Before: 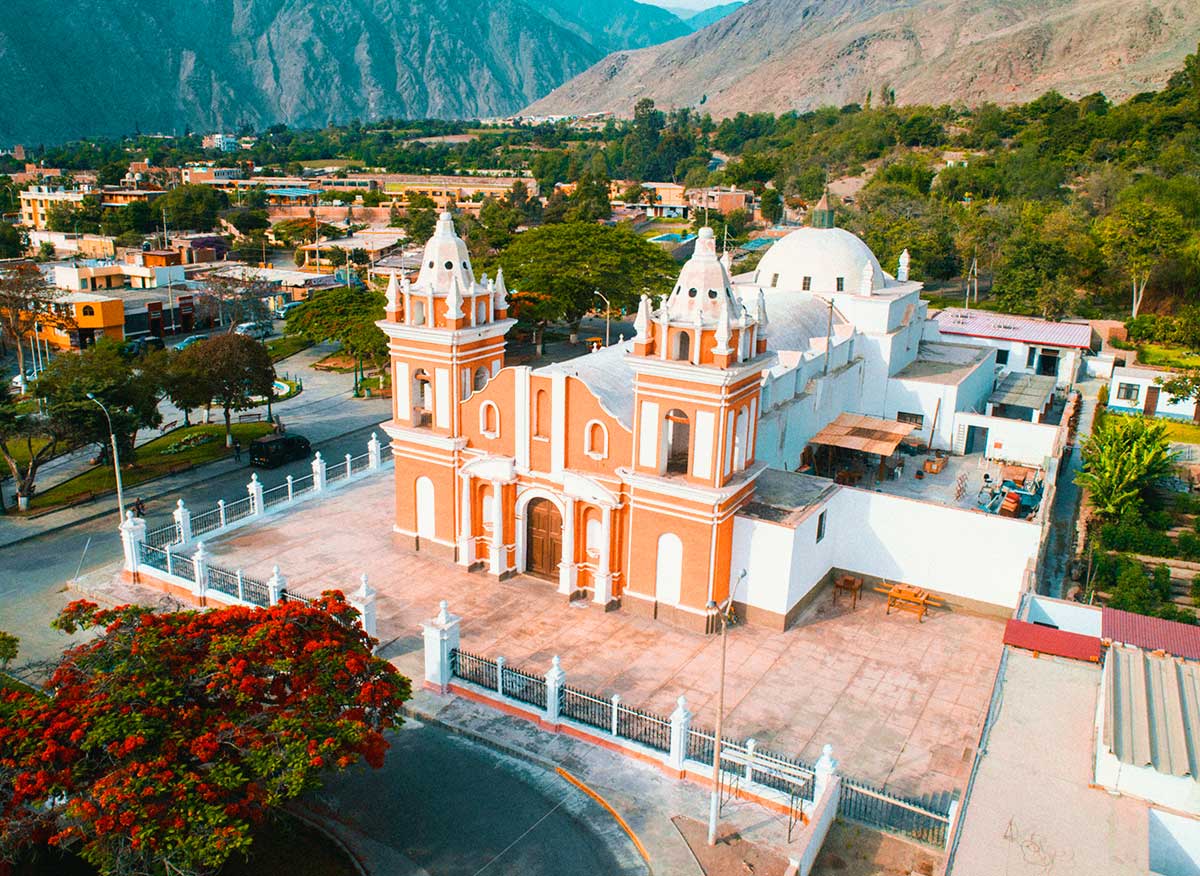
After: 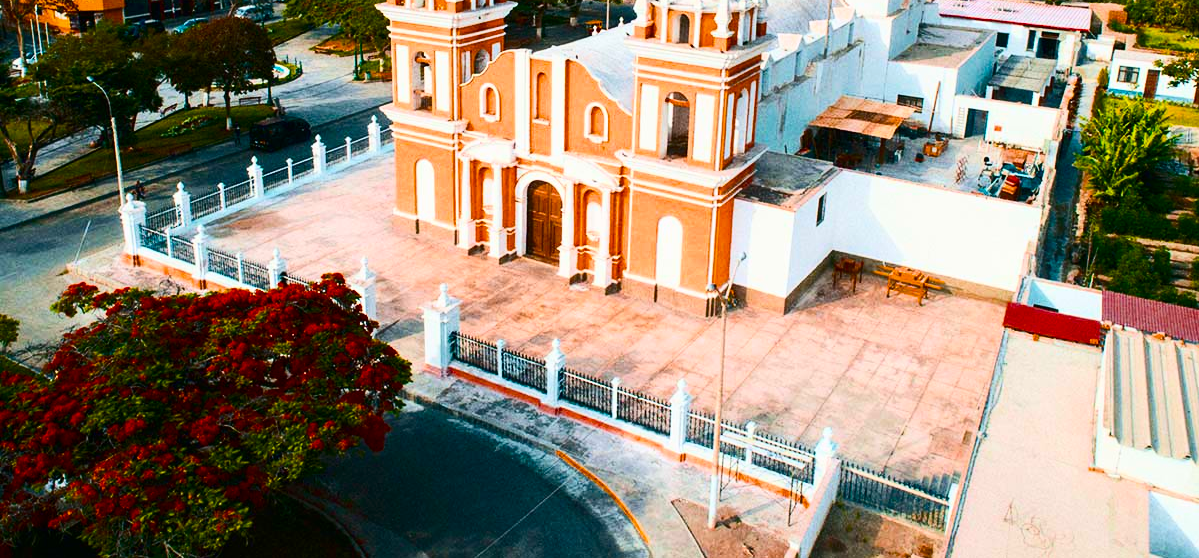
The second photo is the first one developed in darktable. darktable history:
color balance rgb: perceptual saturation grading › global saturation 18.79%, saturation formula JzAzBz (2021)
crop and rotate: top 36.224%
contrast brightness saturation: contrast 0.279
